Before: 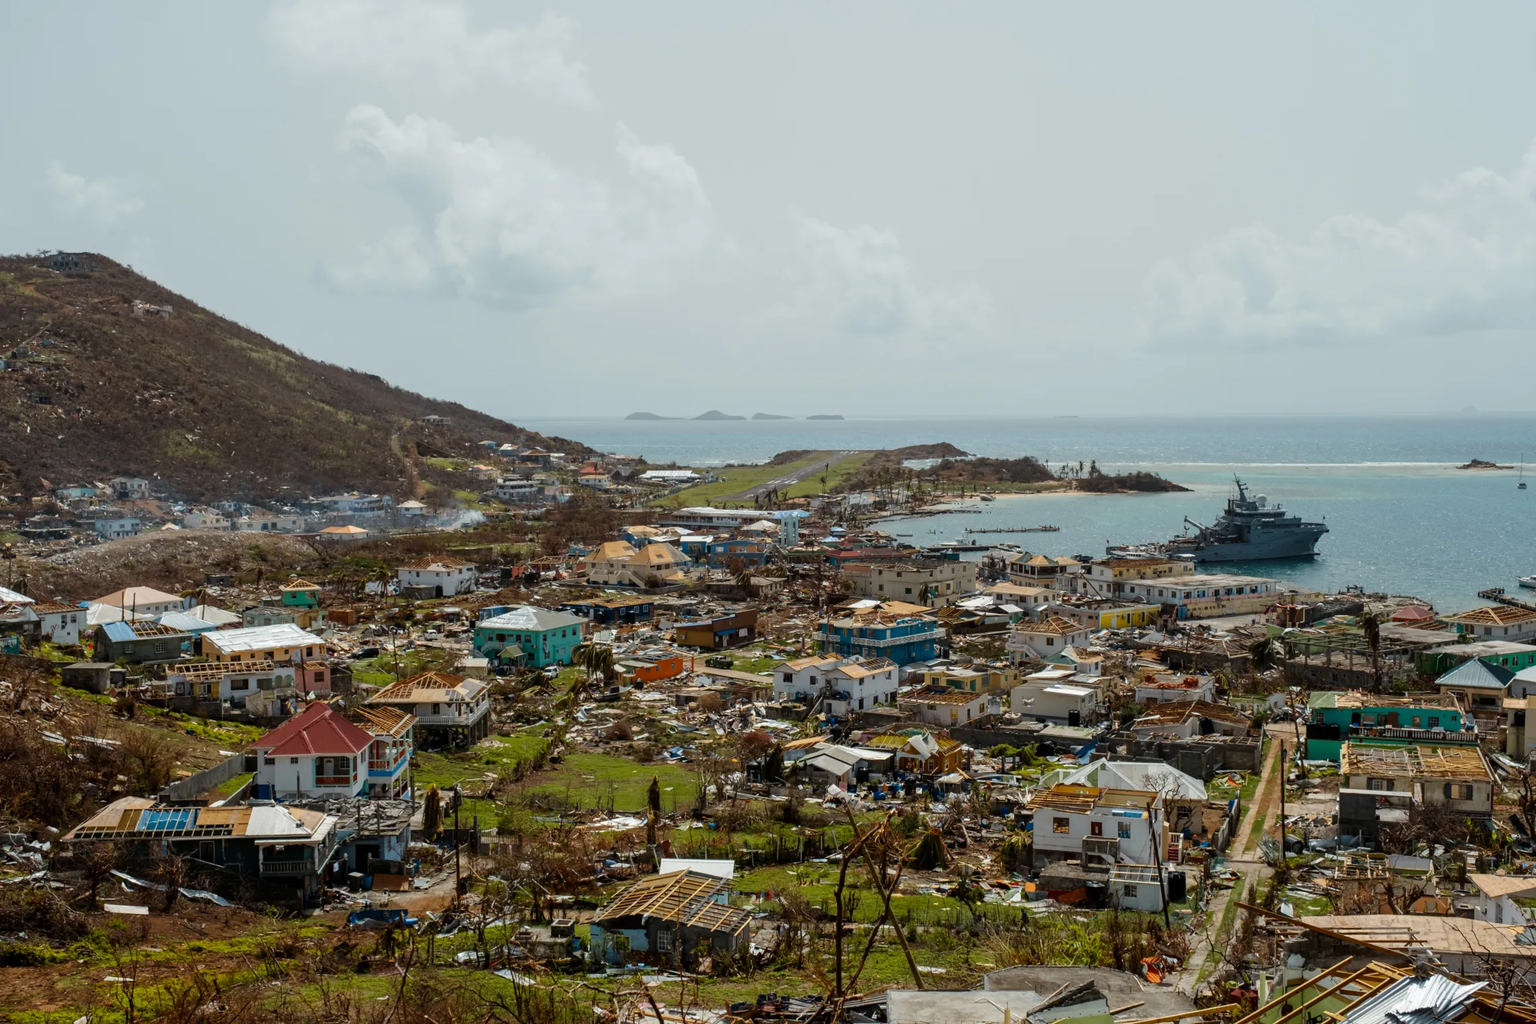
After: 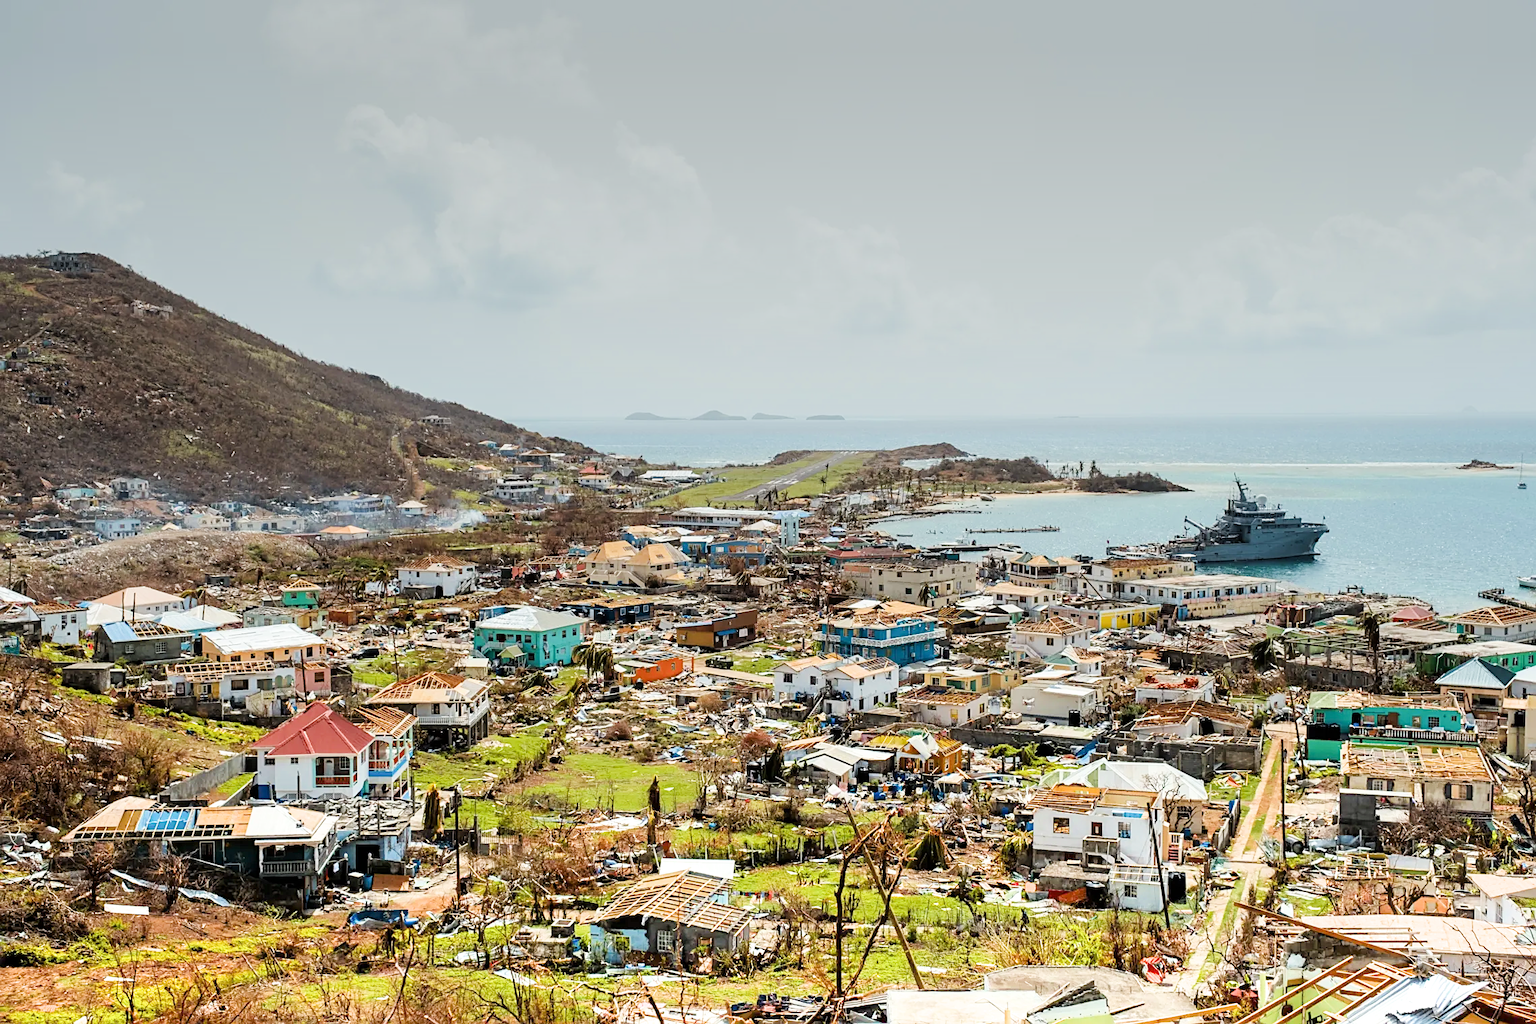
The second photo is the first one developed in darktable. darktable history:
sharpen: on, module defaults
filmic rgb: black relative exposure -7.65 EV, white relative exposure 4.56 EV, hardness 3.61
graduated density: density -3.9 EV
